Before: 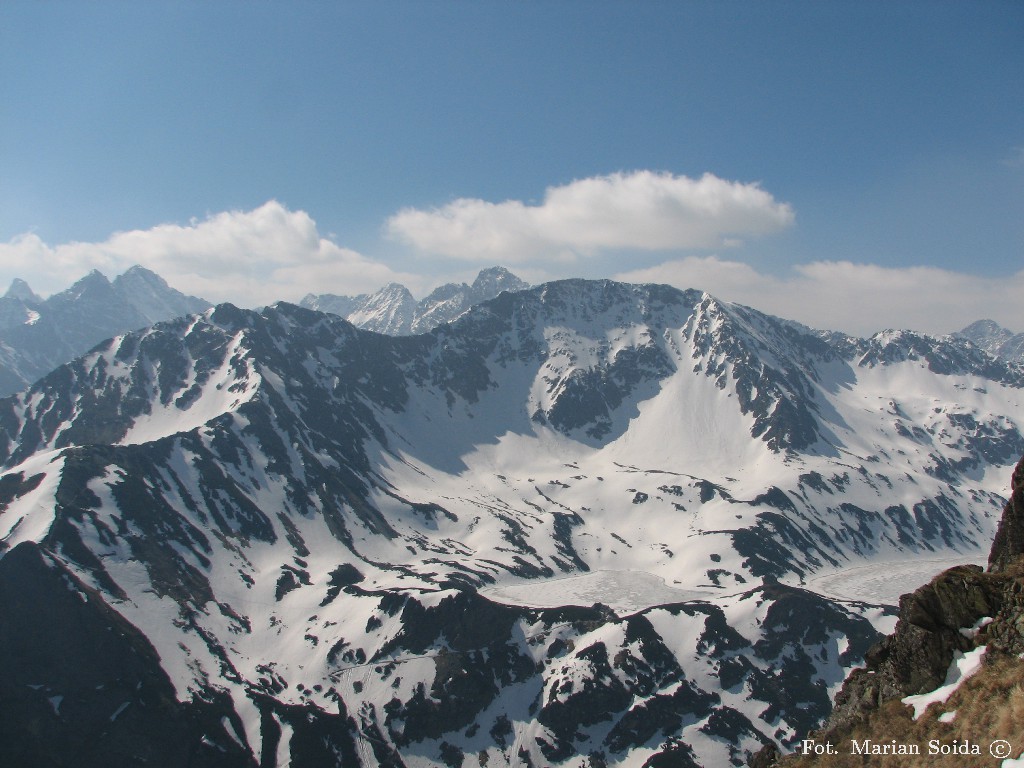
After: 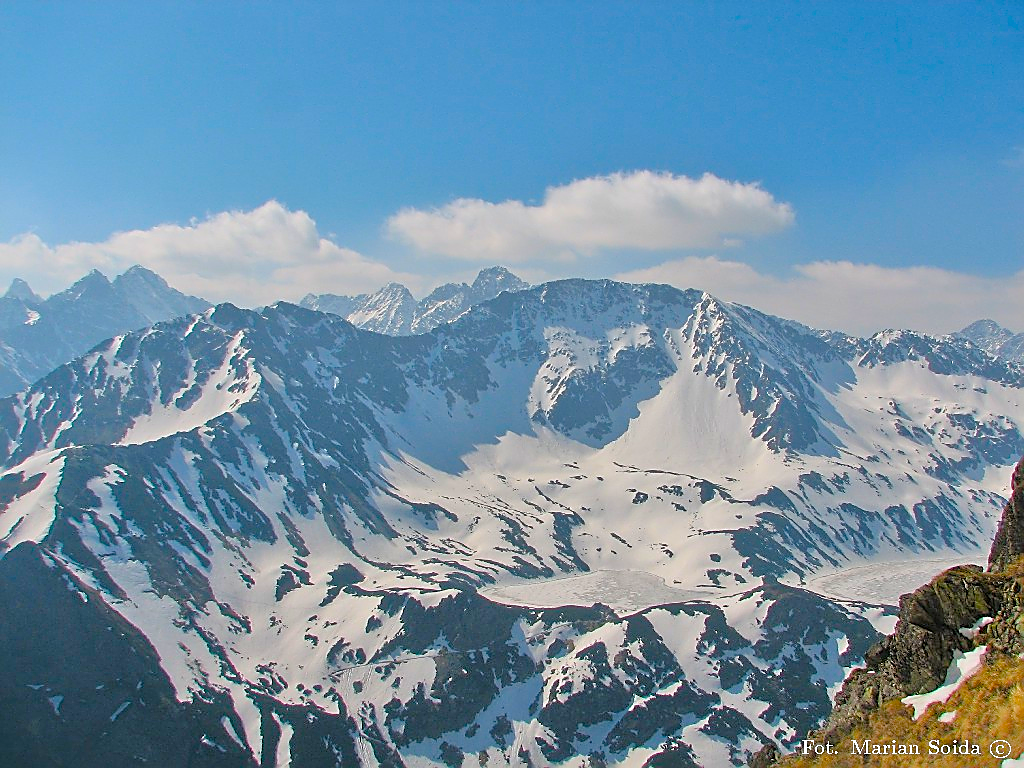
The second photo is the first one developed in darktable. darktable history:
color balance: input saturation 134.34%, contrast -10.04%, contrast fulcrum 19.67%, output saturation 133.51%
tone equalizer: -7 EV 0.15 EV, -6 EV 0.6 EV, -5 EV 1.15 EV, -4 EV 1.33 EV, -3 EV 1.15 EV, -2 EV 0.6 EV, -1 EV 0.15 EV, mask exposure compensation -0.5 EV
sharpen: radius 1.4, amount 1.25, threshold 0.7
